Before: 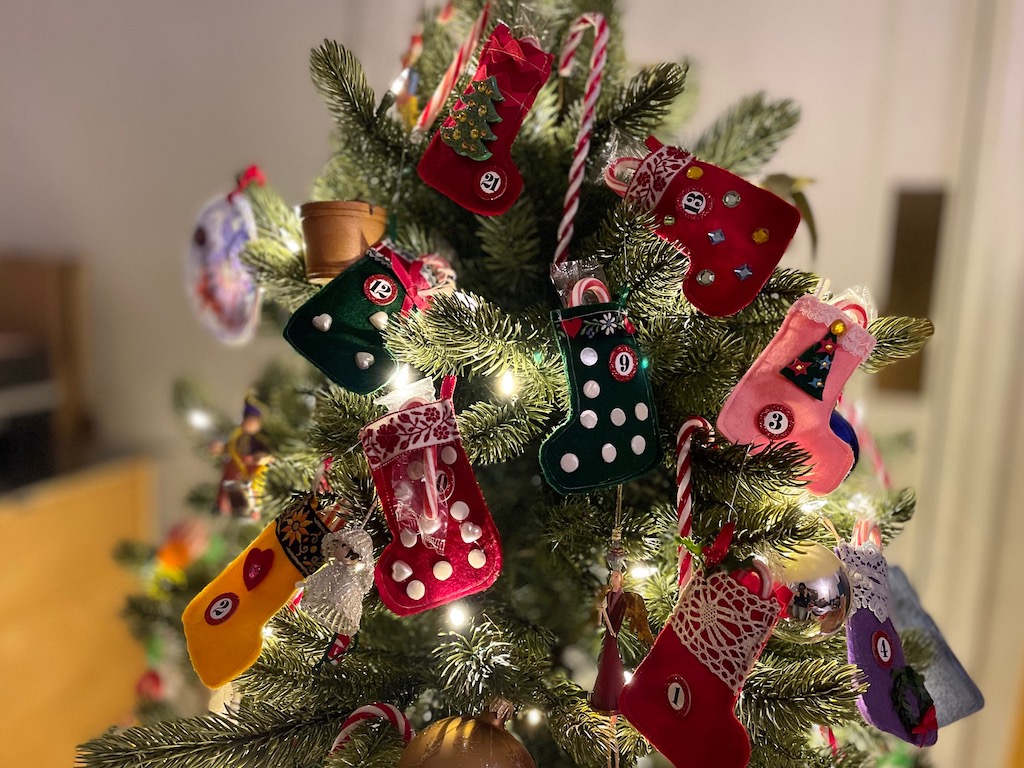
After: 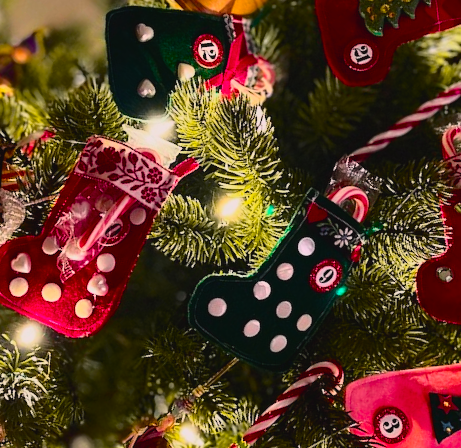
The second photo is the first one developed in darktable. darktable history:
crop and rotate: angle -45.43°, top 16.188%, right 0.931%, bottom 11.7%
color balance rgb: highlights gain › chroma 1.38%, highlights gain › hue 50.96°, linear chroma grading › global chroma 14.951%, perceptual saturation grading › global saturation 42.846%, perceptual brilliance grading › global brilliance 1.693%, perceptual brilliance grading › highlights -3.582%
tone curve: curves: ch0 [(0, 0.032) (0.094, 0.08) (0.265, 0.208) (0.41, 0.417) (0.498, 0.496) (0.638, 0.673) (0.819, 0.841) (0.96, 0.899)]; ch1 [(0, 0) (0.161, 0.092) (0.37, 0.302) (0.417, 0.434) (0.495, 0.498) (0.576, 0.589) (0.725, 0.765) (1, 1)]; ch2 [(0, 0) (0.352, 0.403) (0.45, 0.469) (0.521, 0.515) (0.59, 0.579) (1, 1)], color space Lab, independent channels, preserve colors none
